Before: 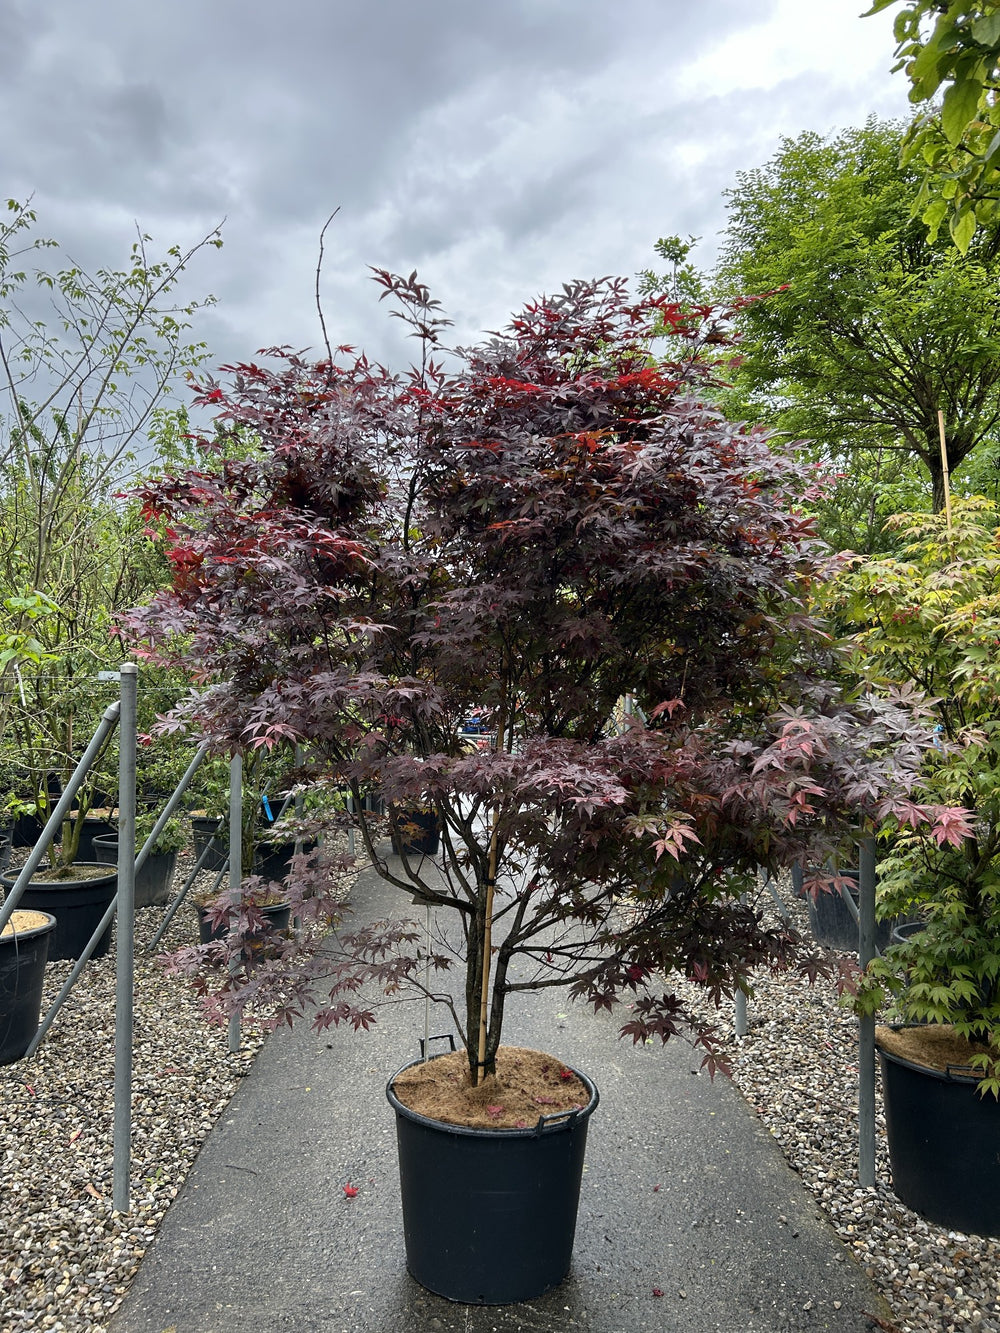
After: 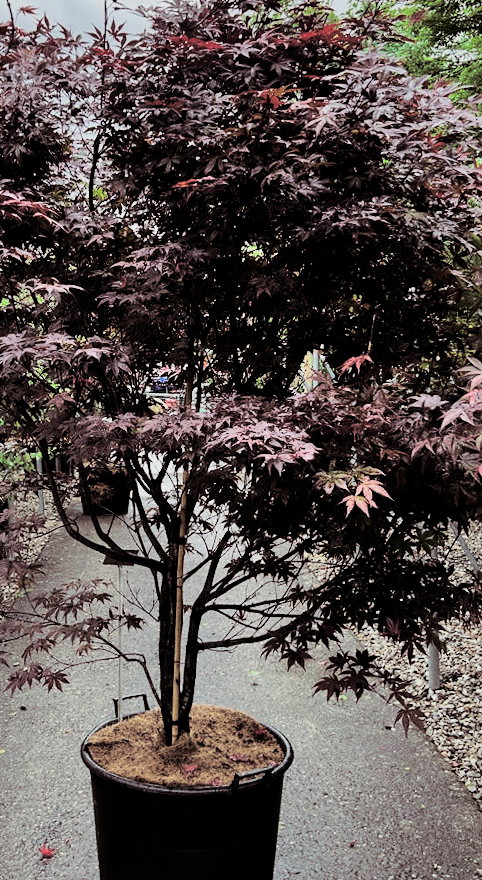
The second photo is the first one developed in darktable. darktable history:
tone curve: curves: ch0 [(0, 0) (0.183, 0.152) (0.571, 0.594) (1, 1)]; ch1 [(0, 0) (0.394, 0.307) (0.5, 0.5) (0.586, 0.597) (0.625, 0.647) (1, 1)]; ch2 [(0, 0) (0.5, 0.5) (0.604, 0.616) (1, 1)], color space Lab, independent channels, preserve colors none
crop: left 31.379%, top 24.658%, right 20.326%, bottom 6.628%
shadows and highlights: shadows 52.34, highlights -28.23, soften with gaussian
filmic rgb: black relative exposure -5 EV, hardness 2.88, contrast 1.3, highlights saturation mix -30%
rotate and perspective: rotation -1°, crop left 0.011, crop right 0.989, crop top 0.025, crop bottom 0.975
split-toning: shadows › saturation 0.24, highlights › hue 54°, highlights › saturation 0.24
